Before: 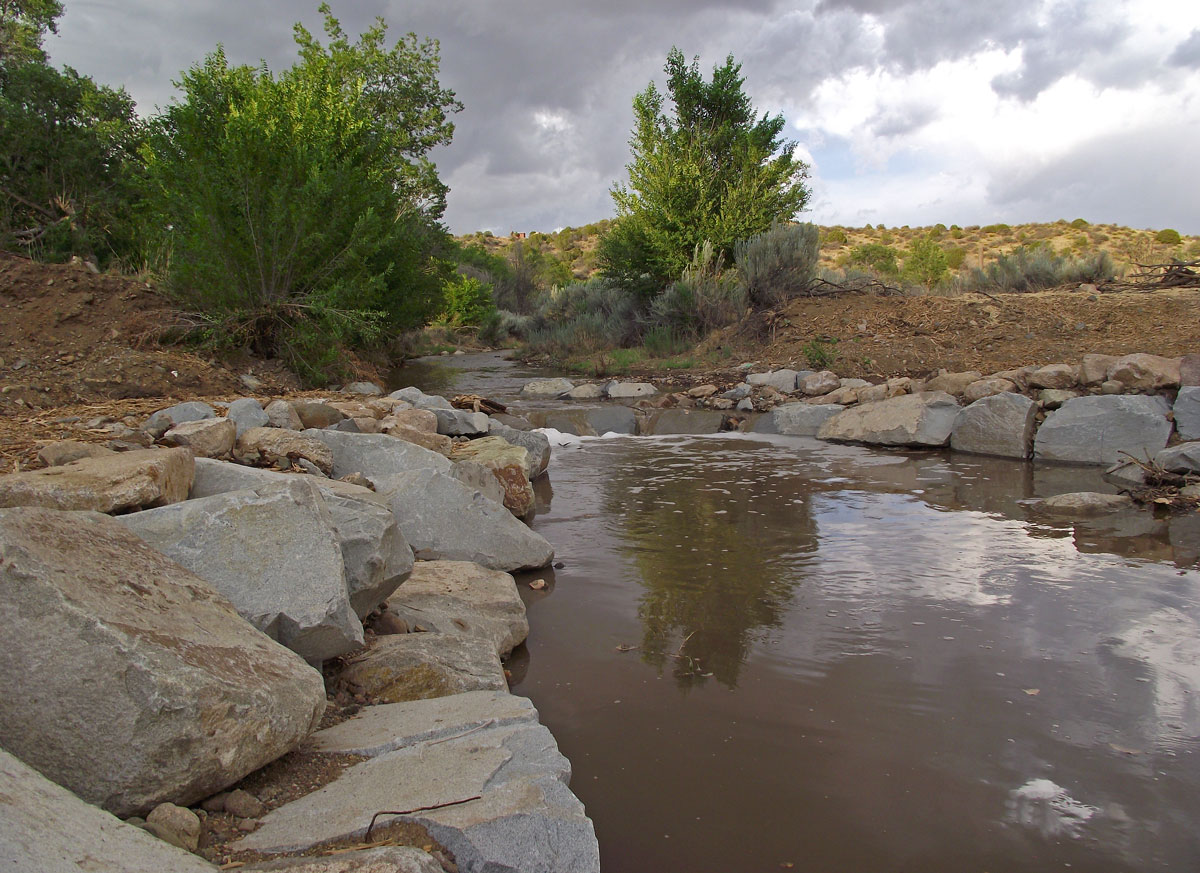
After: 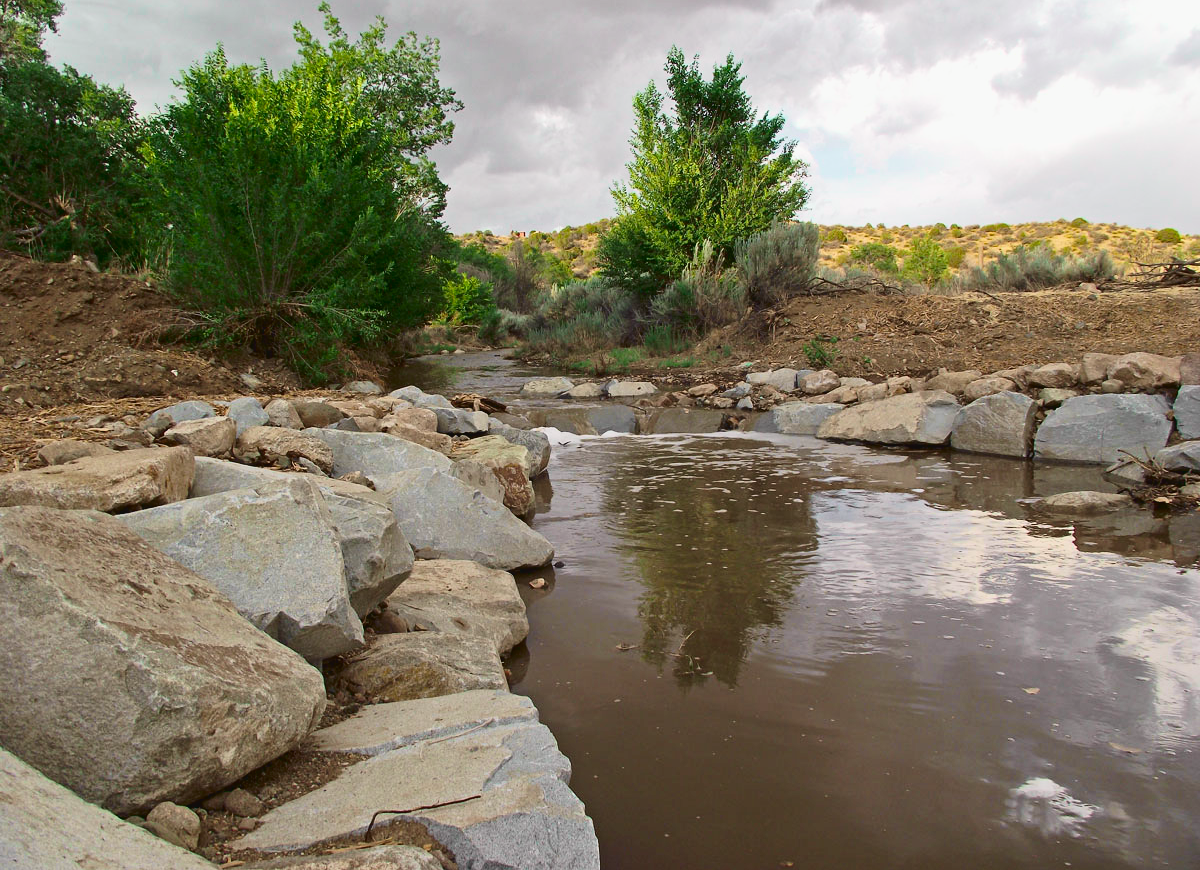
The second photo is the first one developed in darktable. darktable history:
crop: top 0.132%, bottom 0.187%
tone curve: curves: ch0 [(0, 0.036) (0.037, 0.042) (0.167, 0.143) (0.433, 0.502) (0.531, 0.637) (0.696, 0.825) (0.856, 0.92) (1, 0.98)]; ch1 [(0, 0) (0.424, 0.383) (0.482, 0.459) (0.501, 0.5) (0.522, 0.526) (0.559, 0.563) (0.604, 0.646) (0.715, 0.729) (1, 1)]; ch2 [(0, 0) (0.369, 0.388) (0.45, 0.48) (0.499, 0.502) (0.504, 0.504) (0.512, 0.526) (0.581, 0.595) (0.708, 0.786) (1, 1)], color space Lab, independent channels, preserve colors none
